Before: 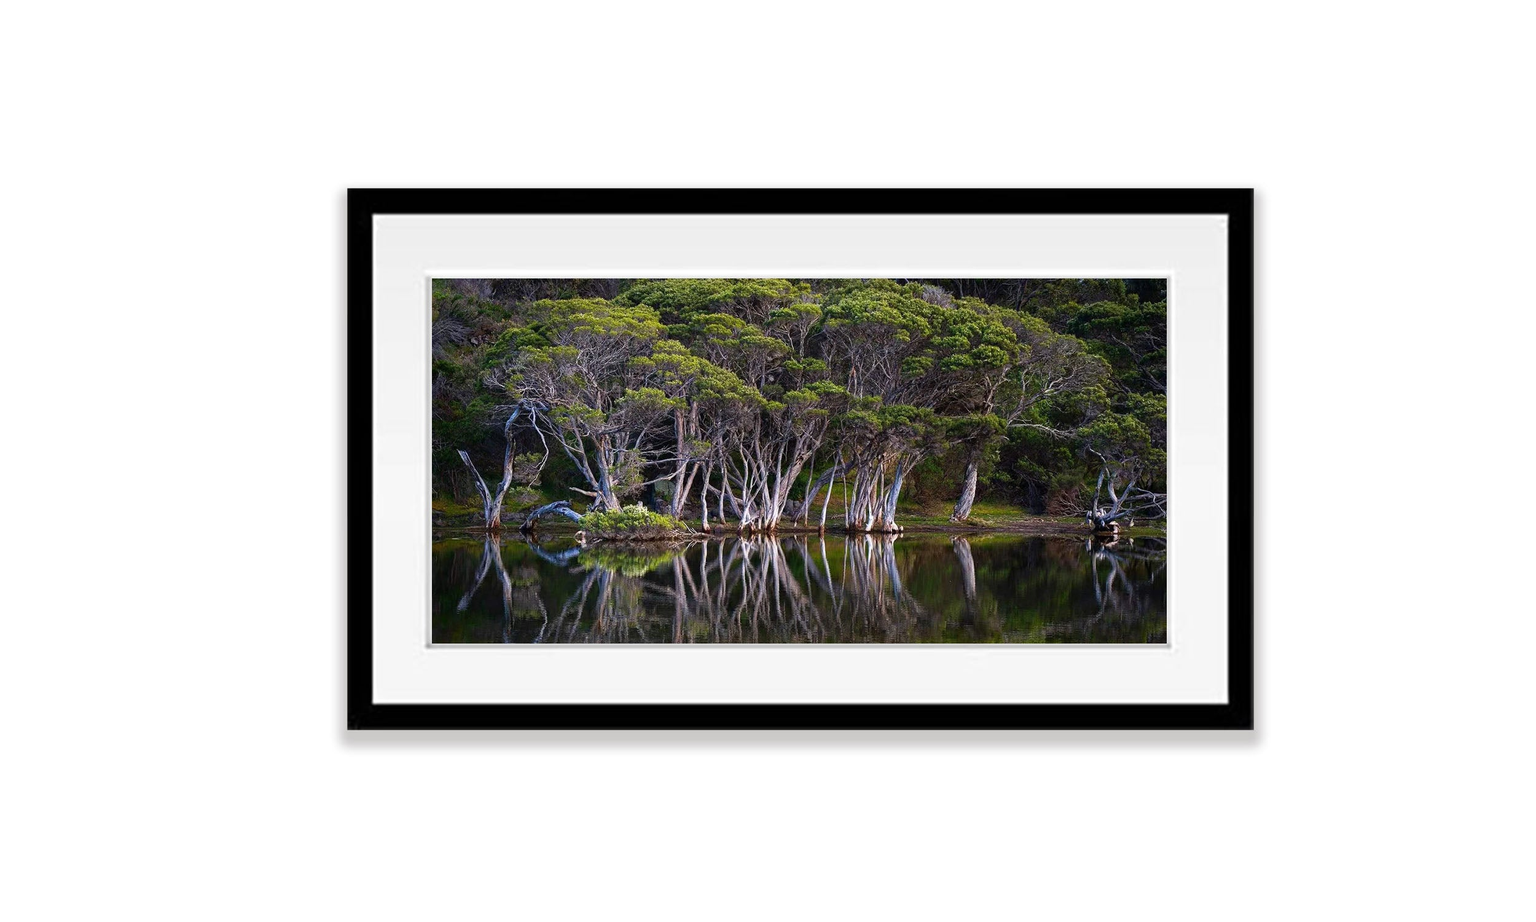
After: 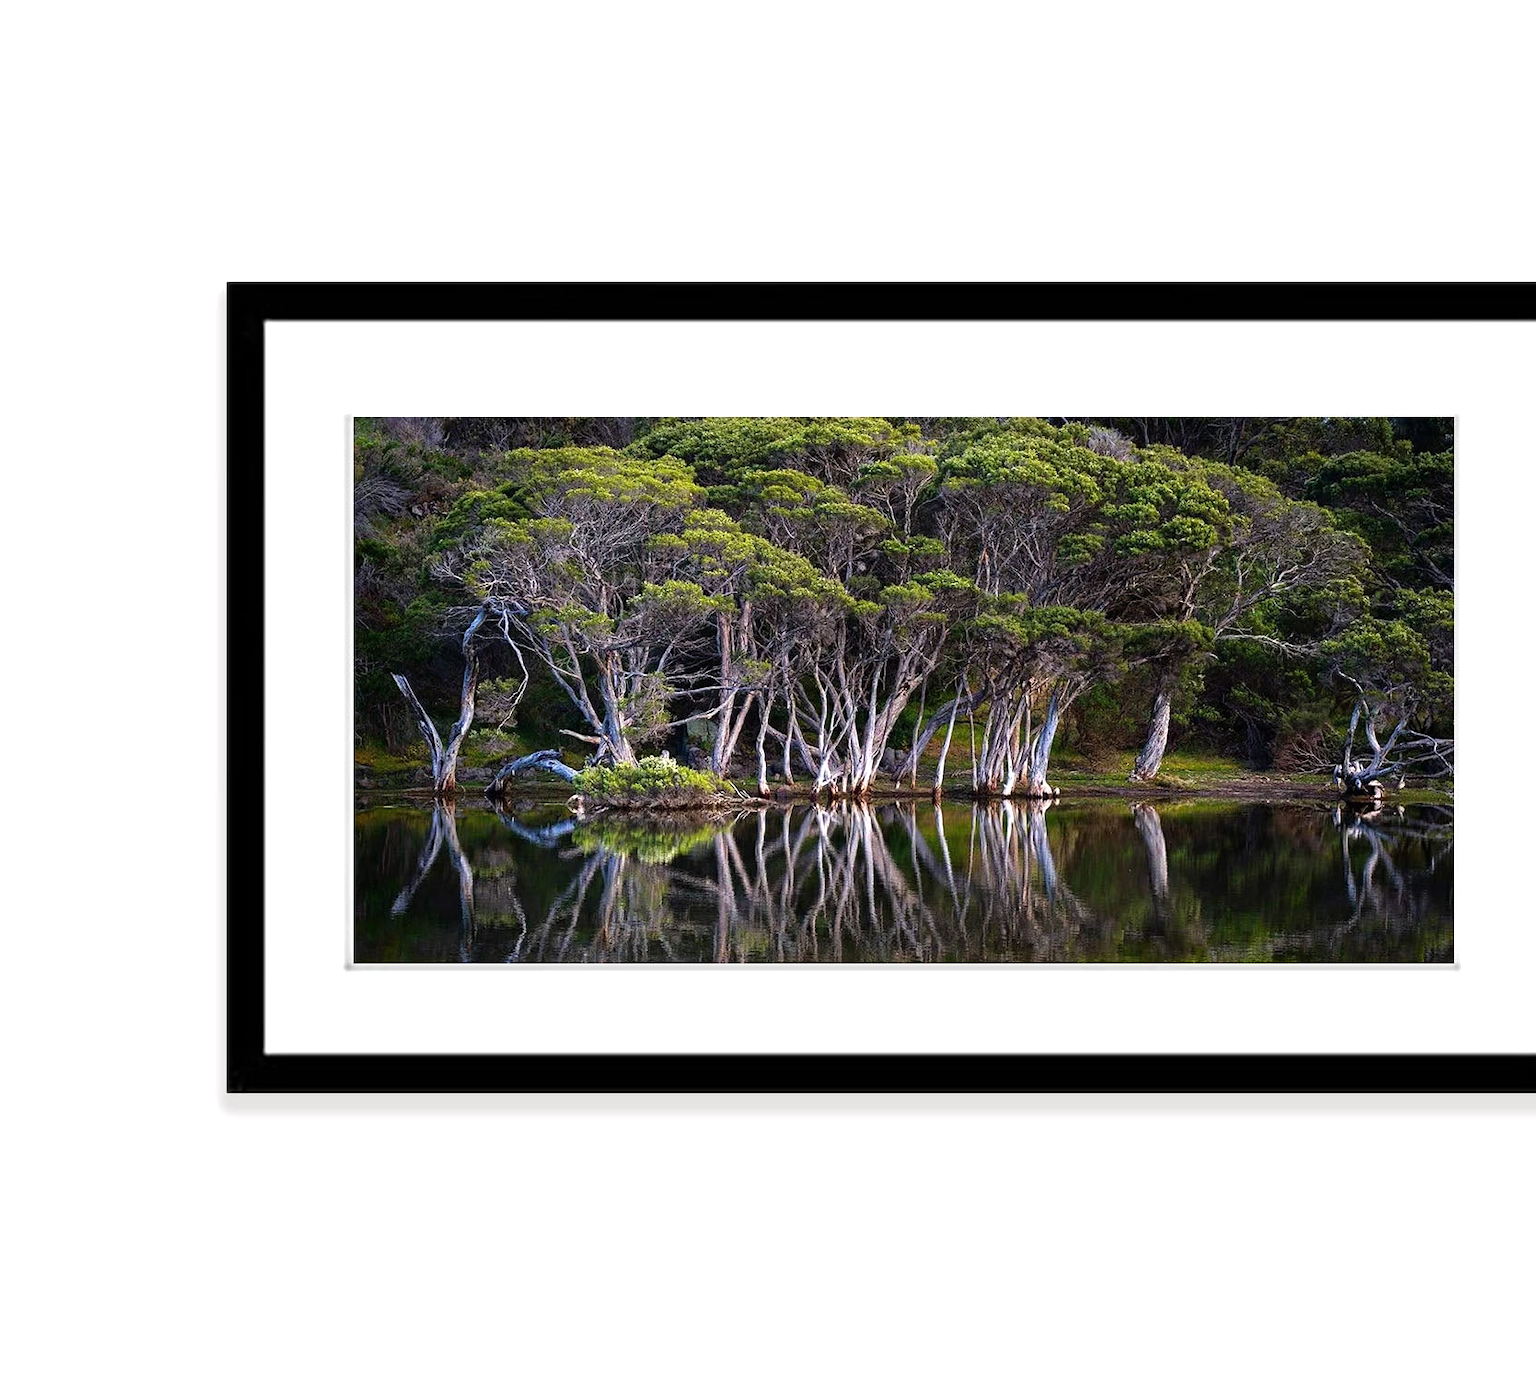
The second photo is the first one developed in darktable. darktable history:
tone equalizer: -8 EV -0.451 EV, -7 EV -0.405 EV, -6 EV -0.363 EV, -5 EV -0.19 EV, -3 EV 0.227 EV, -2 EV 0.357 EV, -1 EV 0.368 EV, +0 EV 0.396 EV
crop and rotate: left 12.809%, right 20.405%
